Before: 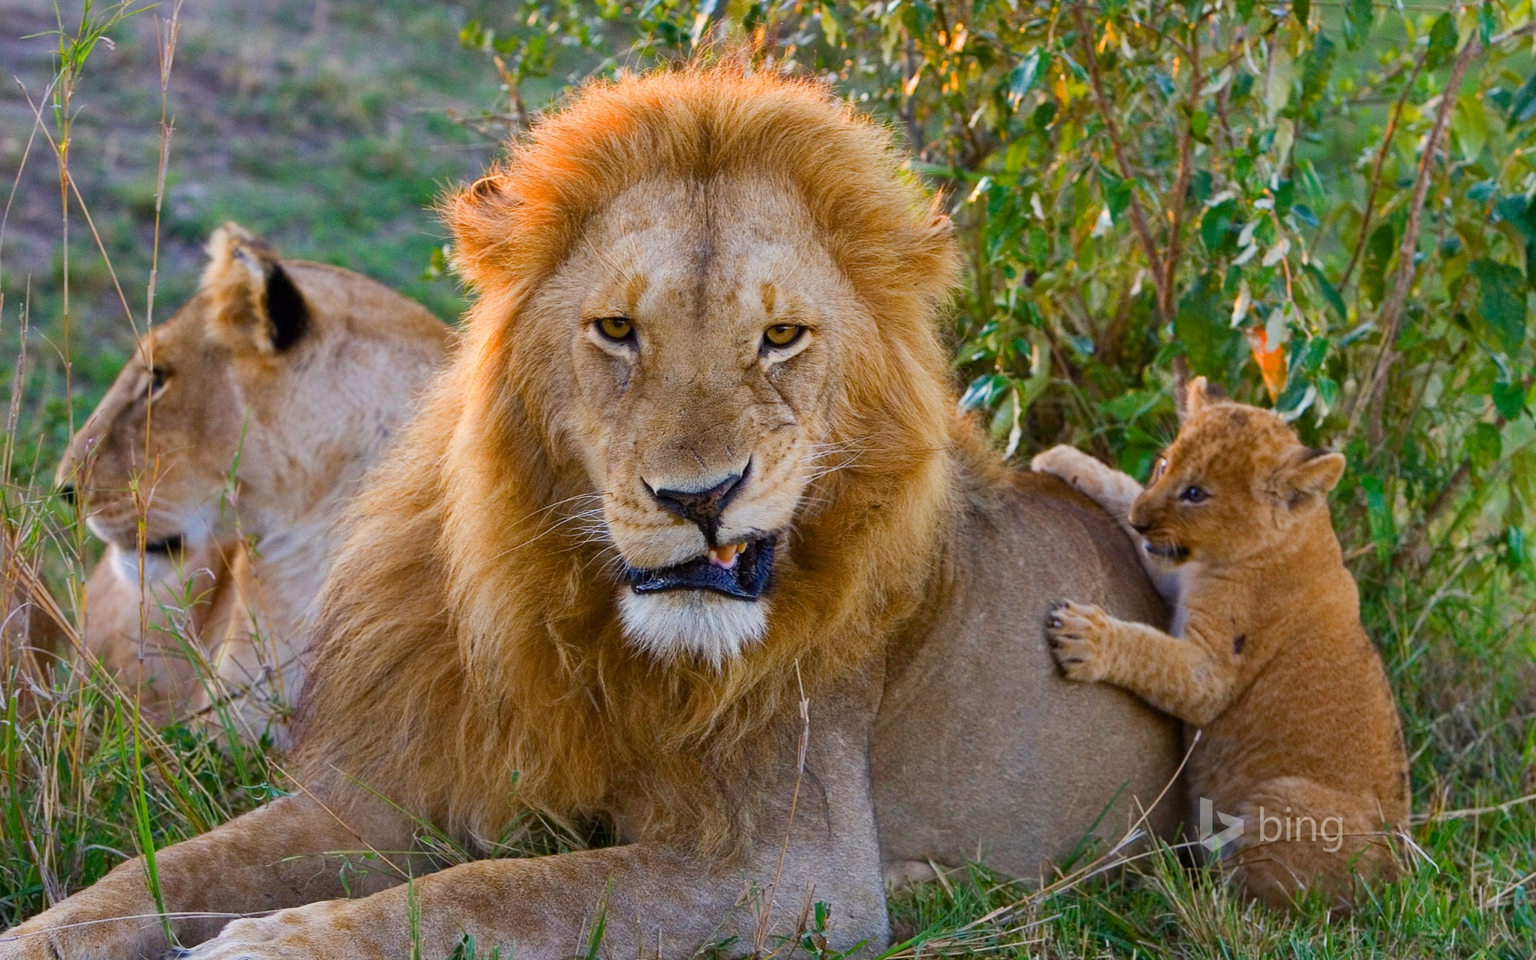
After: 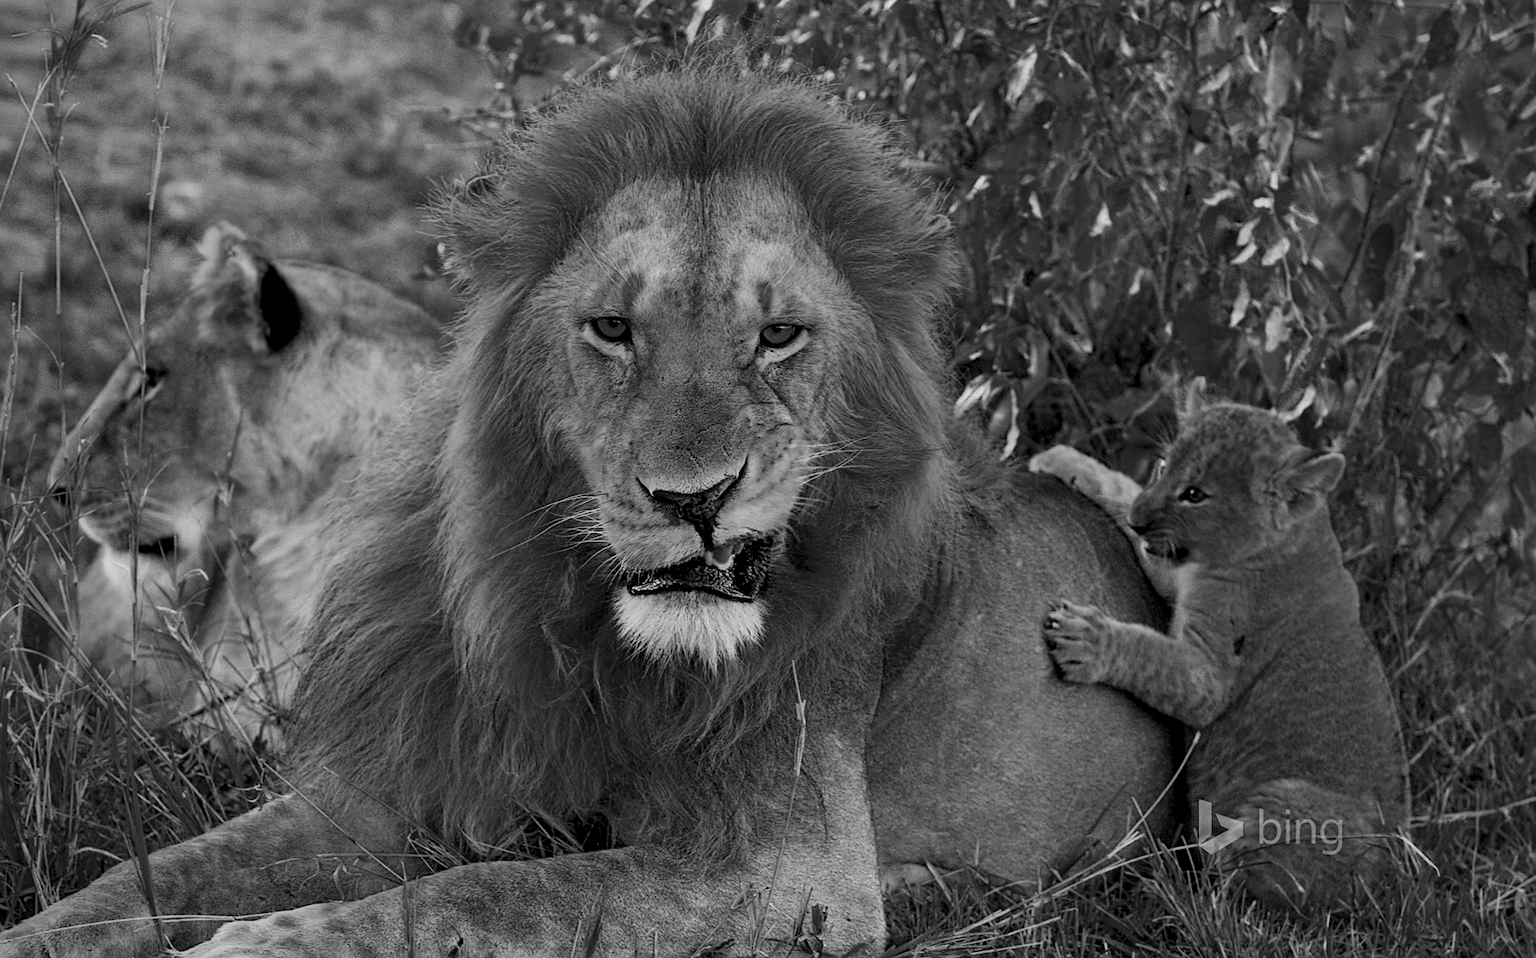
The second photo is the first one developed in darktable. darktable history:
sharpen: on, module defaults
filmic rgb: black relative exposure -7.47 EV, white relative exposure 4.84 EV, hardness 3.4
crop and rotate: left 0.529%, top 0.304%, bottom 0.378%
color zones: curves: ch0 [(0.287, 0.048) (0.493, 0.484) (0.737, 0.816)]; ch1 [(0, 0) (0.143, 0) (0.286, 0) (0.429, 0) (0.571, 0) (0.714, 0) (0.857, 0)]
local contrast: on, module defaults
vignetting: unbound false
